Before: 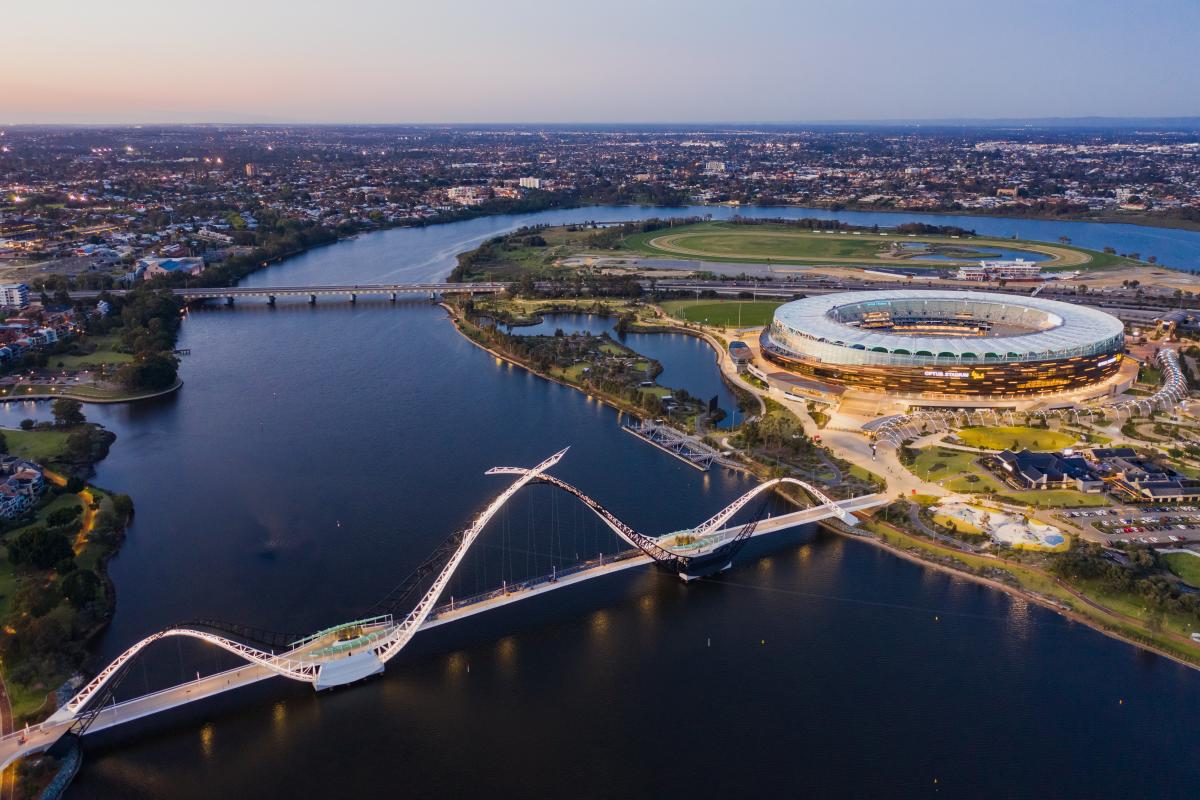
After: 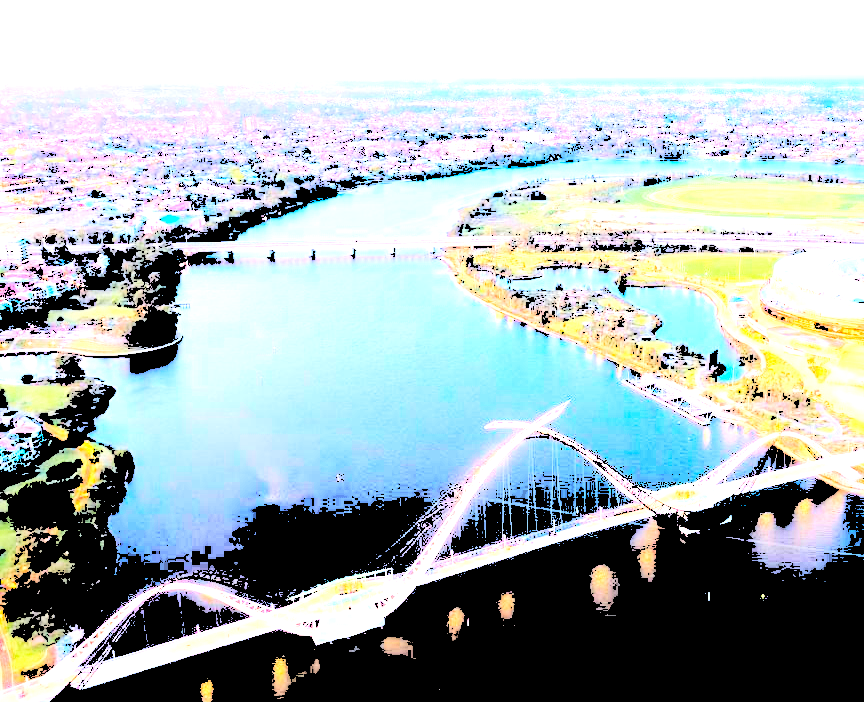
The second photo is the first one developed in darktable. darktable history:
crop: top 5.803%, right 27.864%, bottom 5.804%
exposure: black level correction 0, exposure 1.2 EV, compensate exposure bias true, compensate highlight preservation false
levels: levels [0.246, 0.246, 0.506]
